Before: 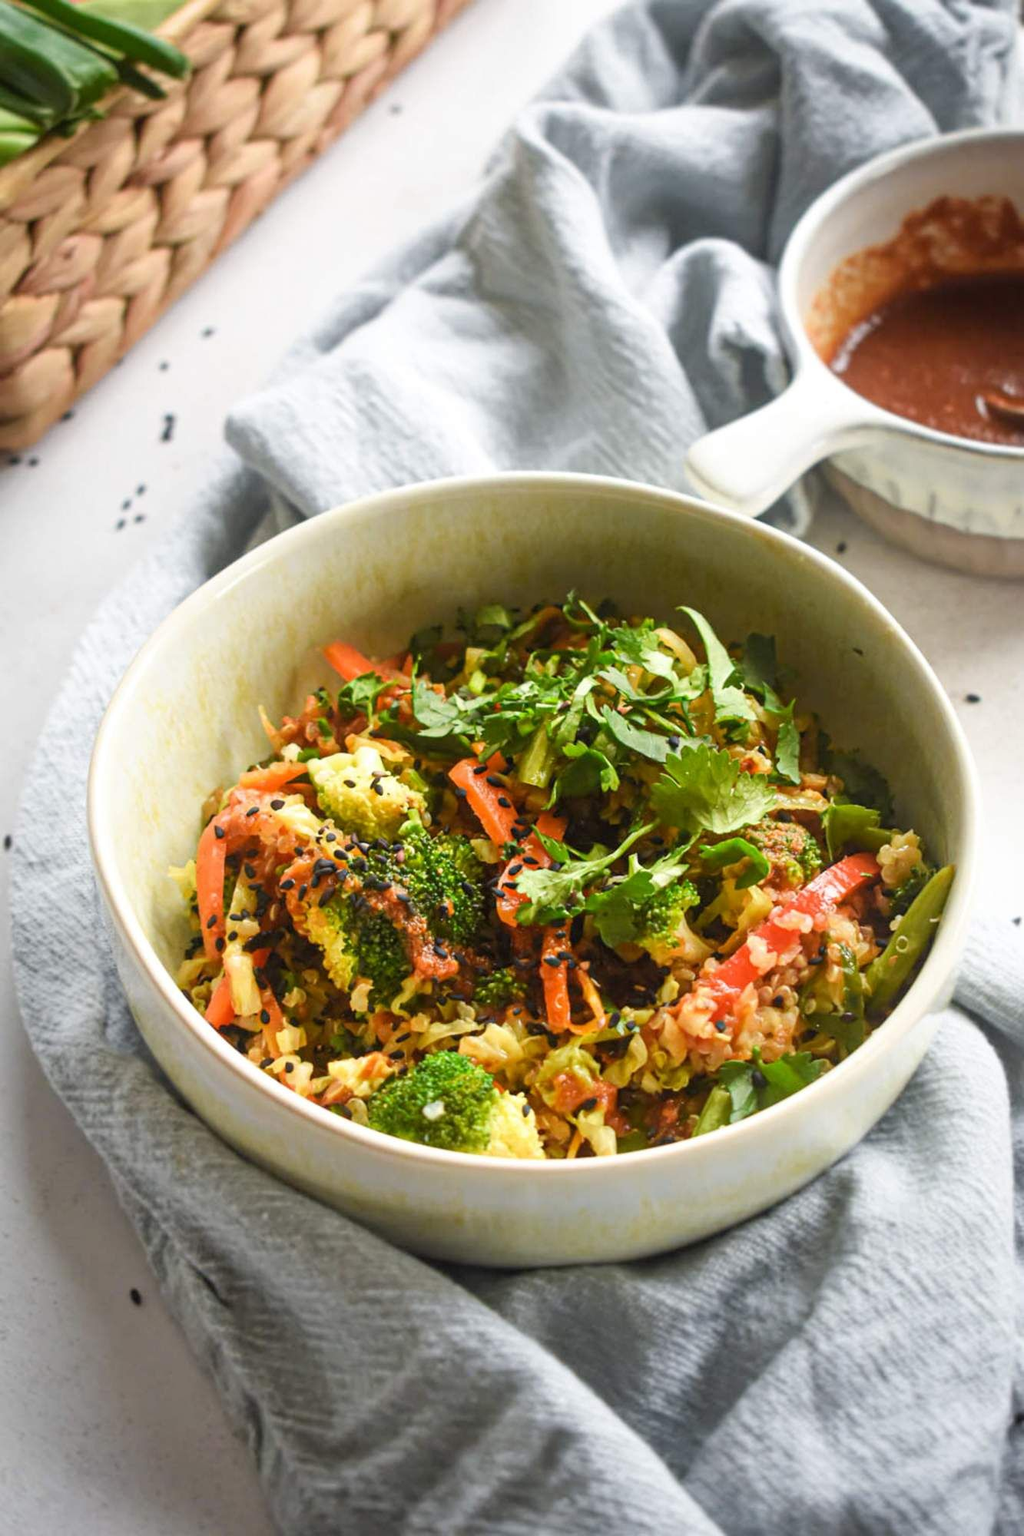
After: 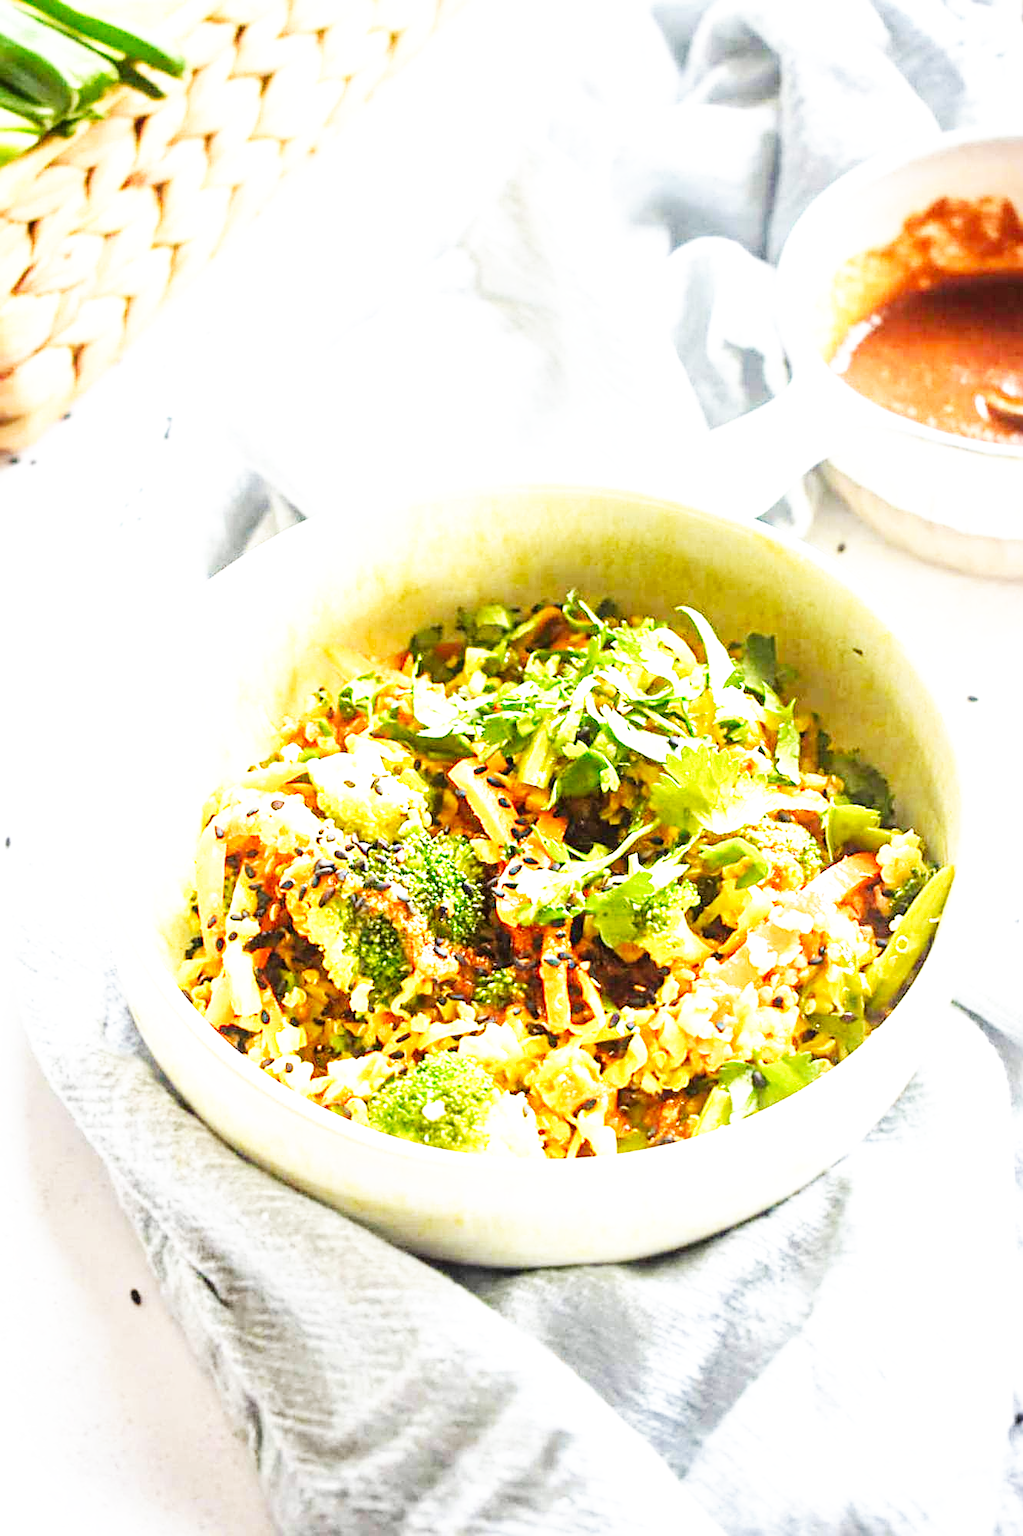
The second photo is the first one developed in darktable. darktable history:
exposure: black level correction 0.001, exposure 1.398 EV, compensate highlight preservation false
base curve: curves: ch0 [(0, 0) (0.007, 0.004) (0.027, 0.03) (0.046, 0.07) (0.207, 0.54) (0.442, 0.872) (0.673, 0.972) (1, 1)], preserve colors none
sharpen: amount 0.488
